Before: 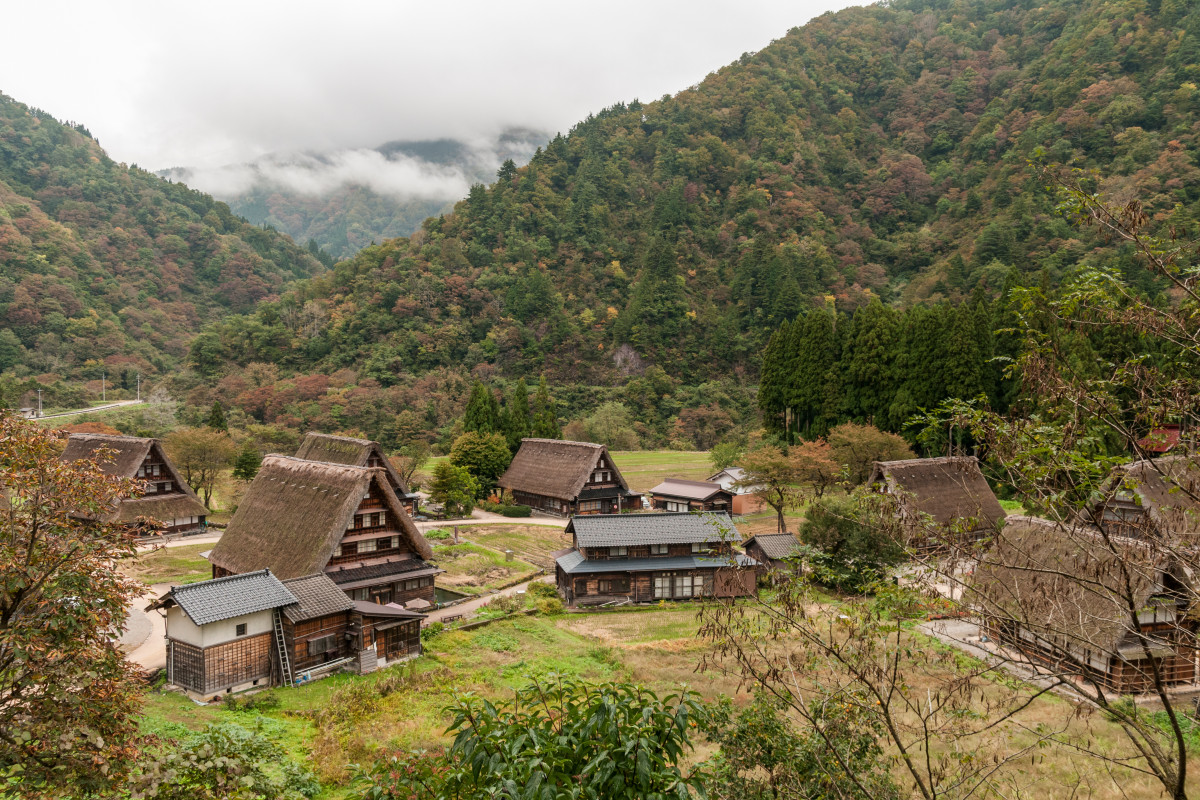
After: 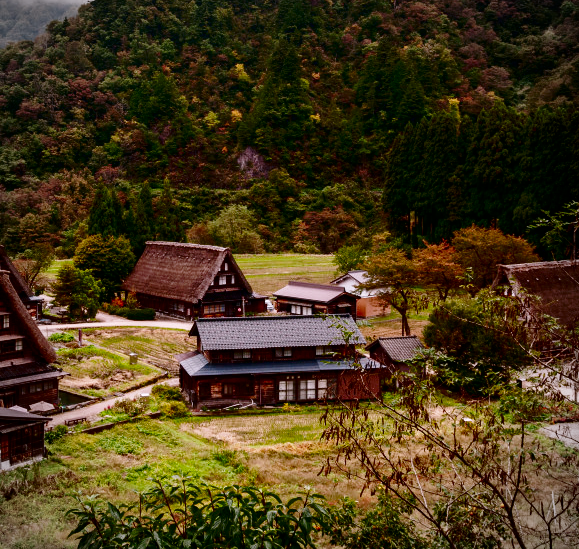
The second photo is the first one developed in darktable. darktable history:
contrast brightness saturation: contrast 0.09, brightness -0.59, saturation 0.17
base curve: curves: ch0 [(0, 0) (0.032, 0.025) (0.121, 0.166) (0.206, 0.329) (0.605, 0.79) (1, 1)], preserve colors none
white balance: red 1.066, blue 1.119
crop: left 31.379%, top 24.658%, right 20.326%, bottom 6.628%
vignetting: on, module defaults
